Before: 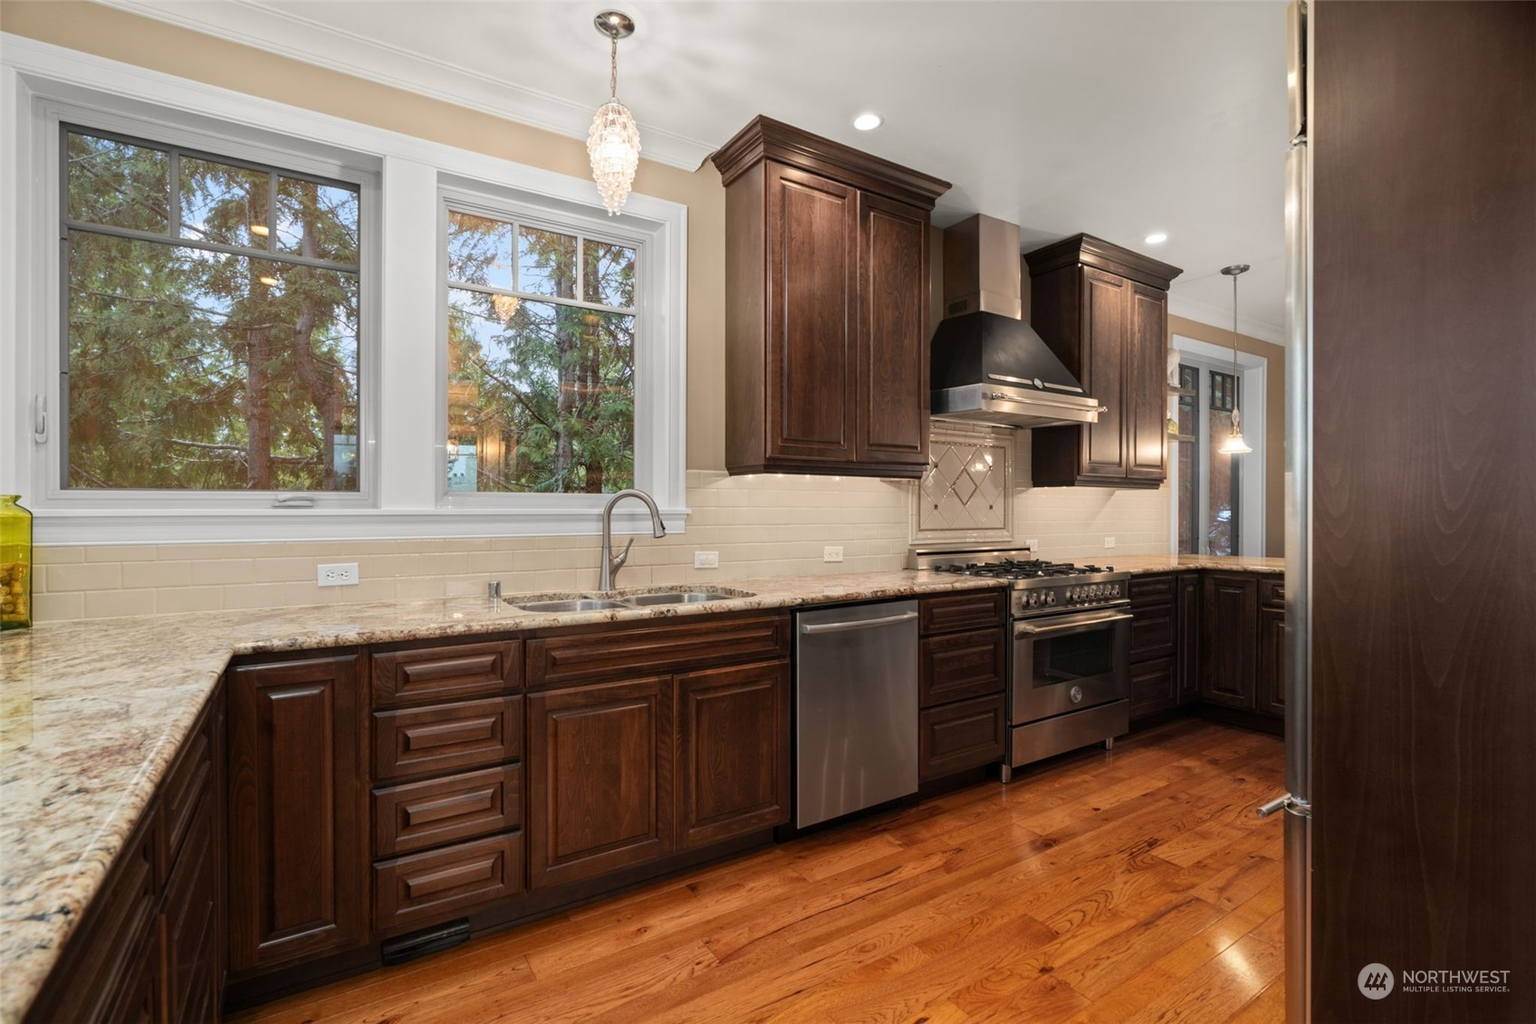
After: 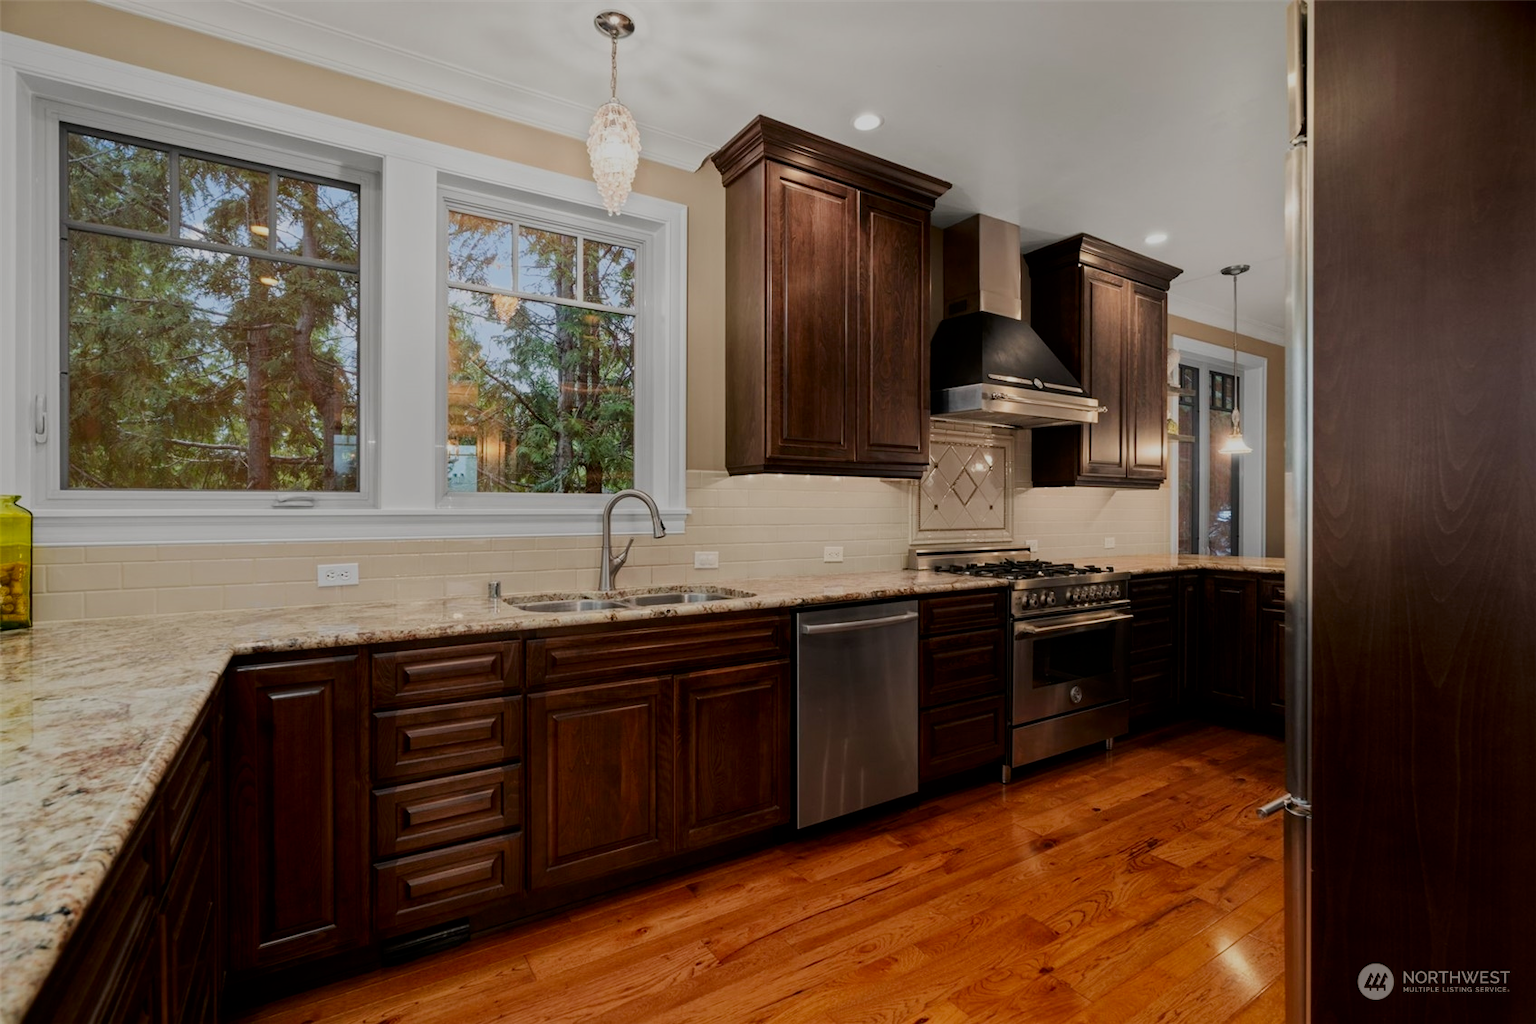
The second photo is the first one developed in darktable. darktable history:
contrast brightness saturation: contrast 0.066, brightness -0.145, saturation 0.11
filmic rgb: black relative exposure -7.65 EV, white relative exposure 4.56 EV, hardness 3.61
